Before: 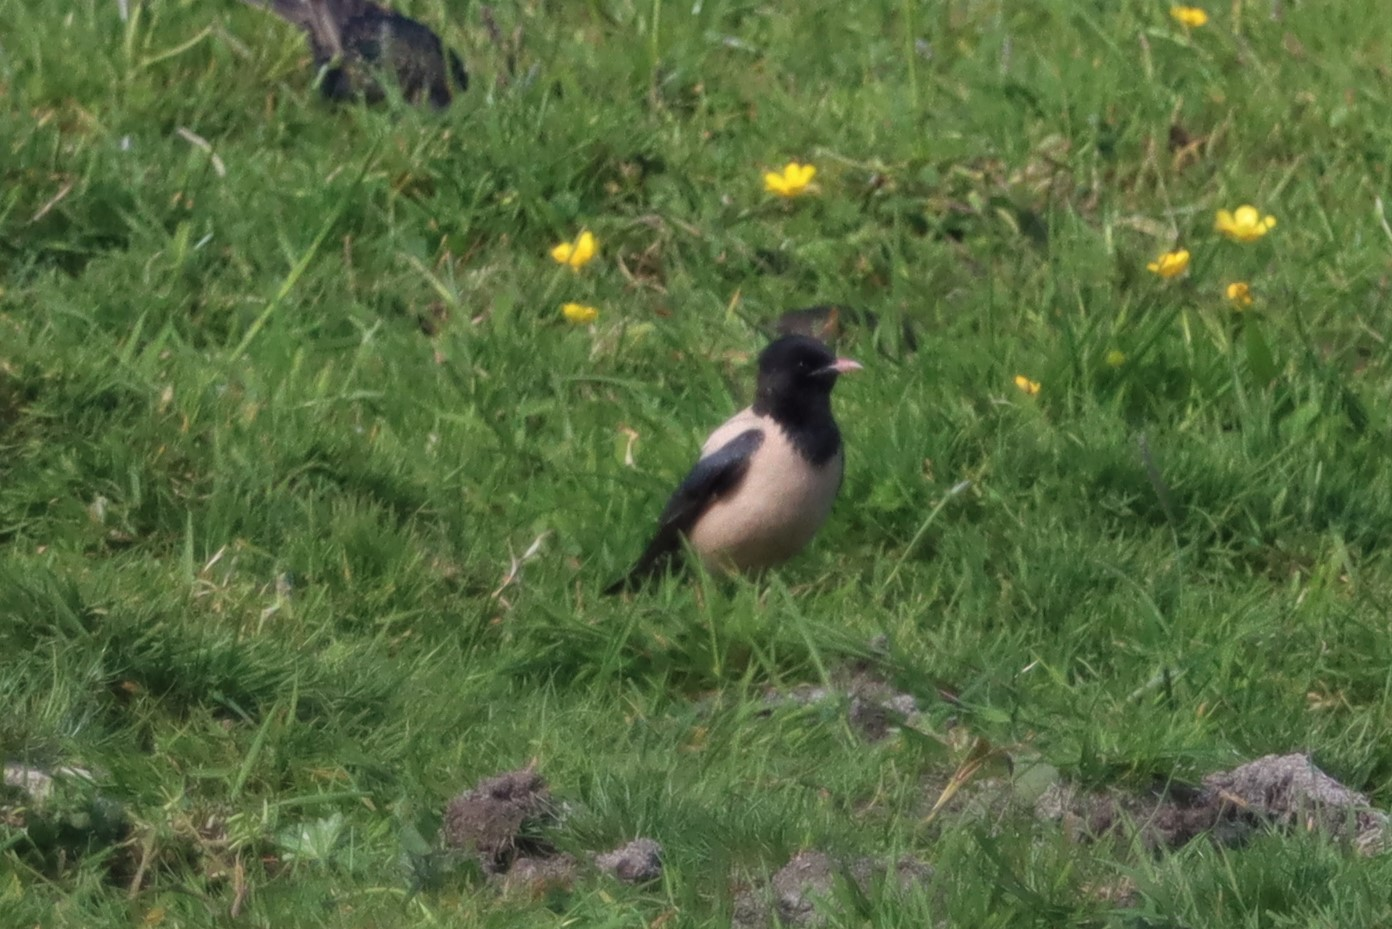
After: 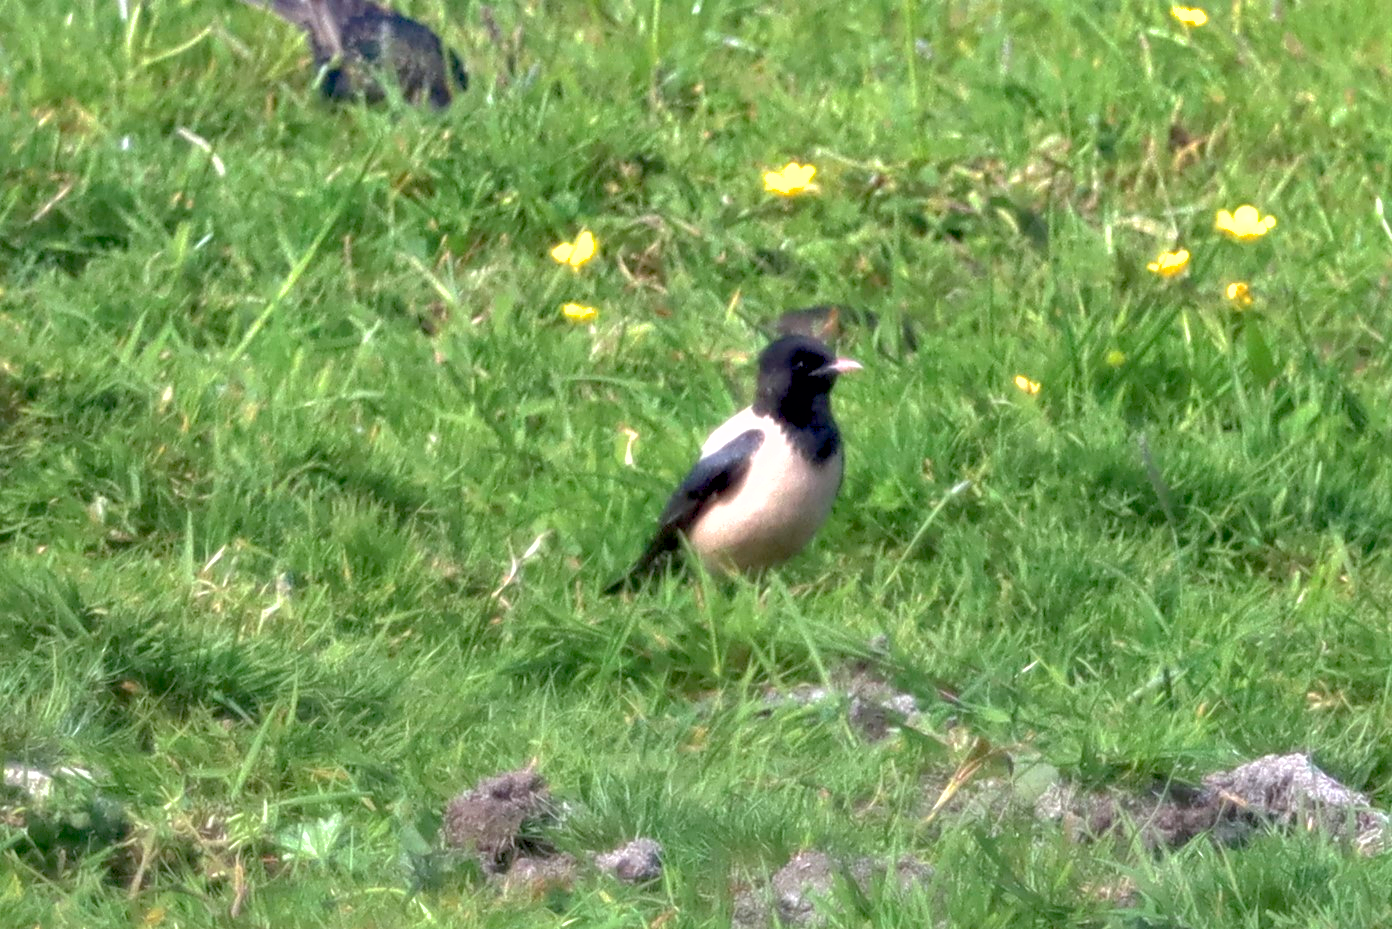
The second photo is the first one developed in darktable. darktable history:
exposure: black level correction 0.009, exposure 1.425 EV, compensate highlight preservation false
white balance: red 0.983, blue 1.036
shadows and highlights: on, module defaults
